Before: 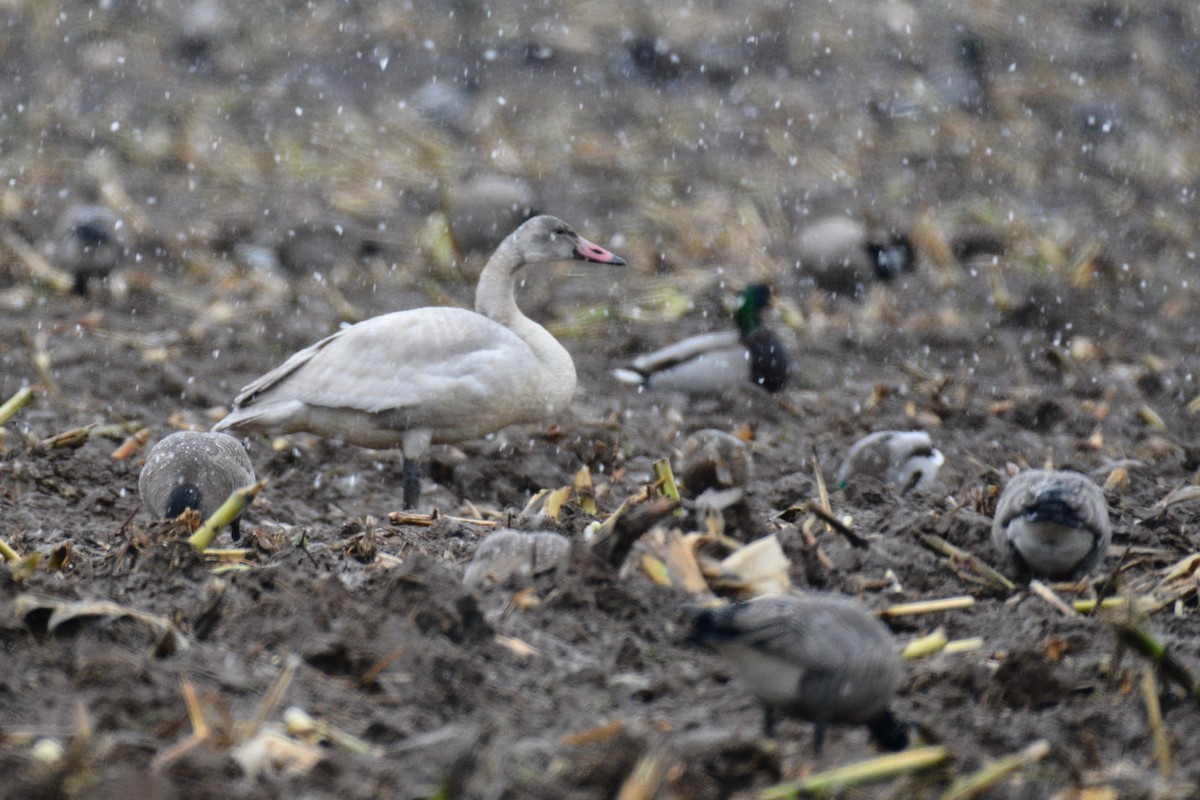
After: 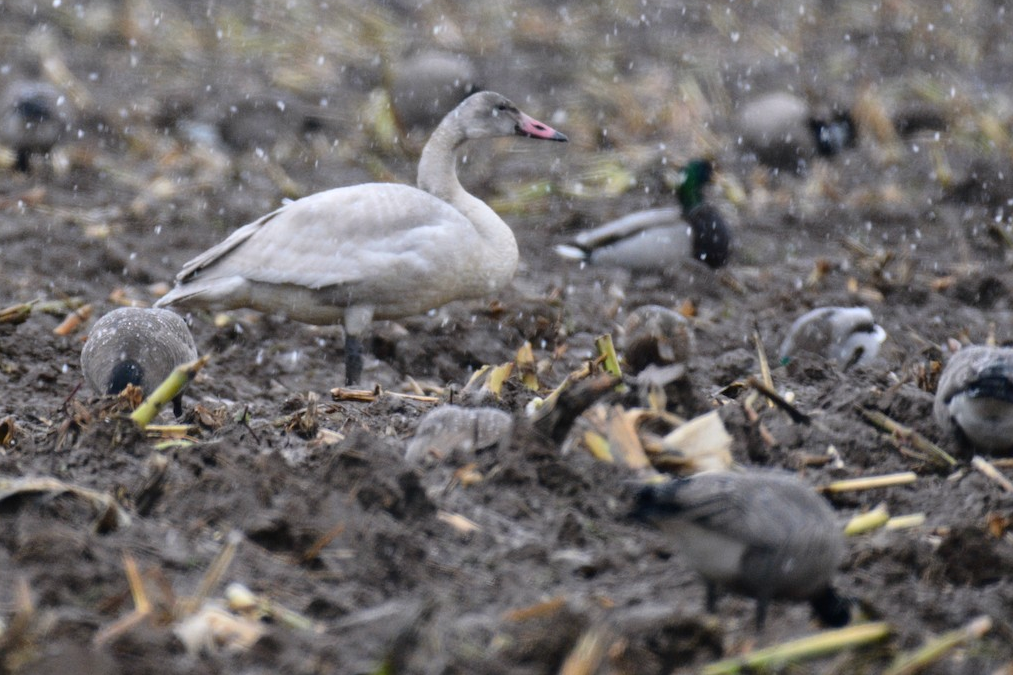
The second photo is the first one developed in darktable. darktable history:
white balance: red 1.009, blue 1.027
crop and rotate: left 4.842%, top 15.51%, right 10.668%
